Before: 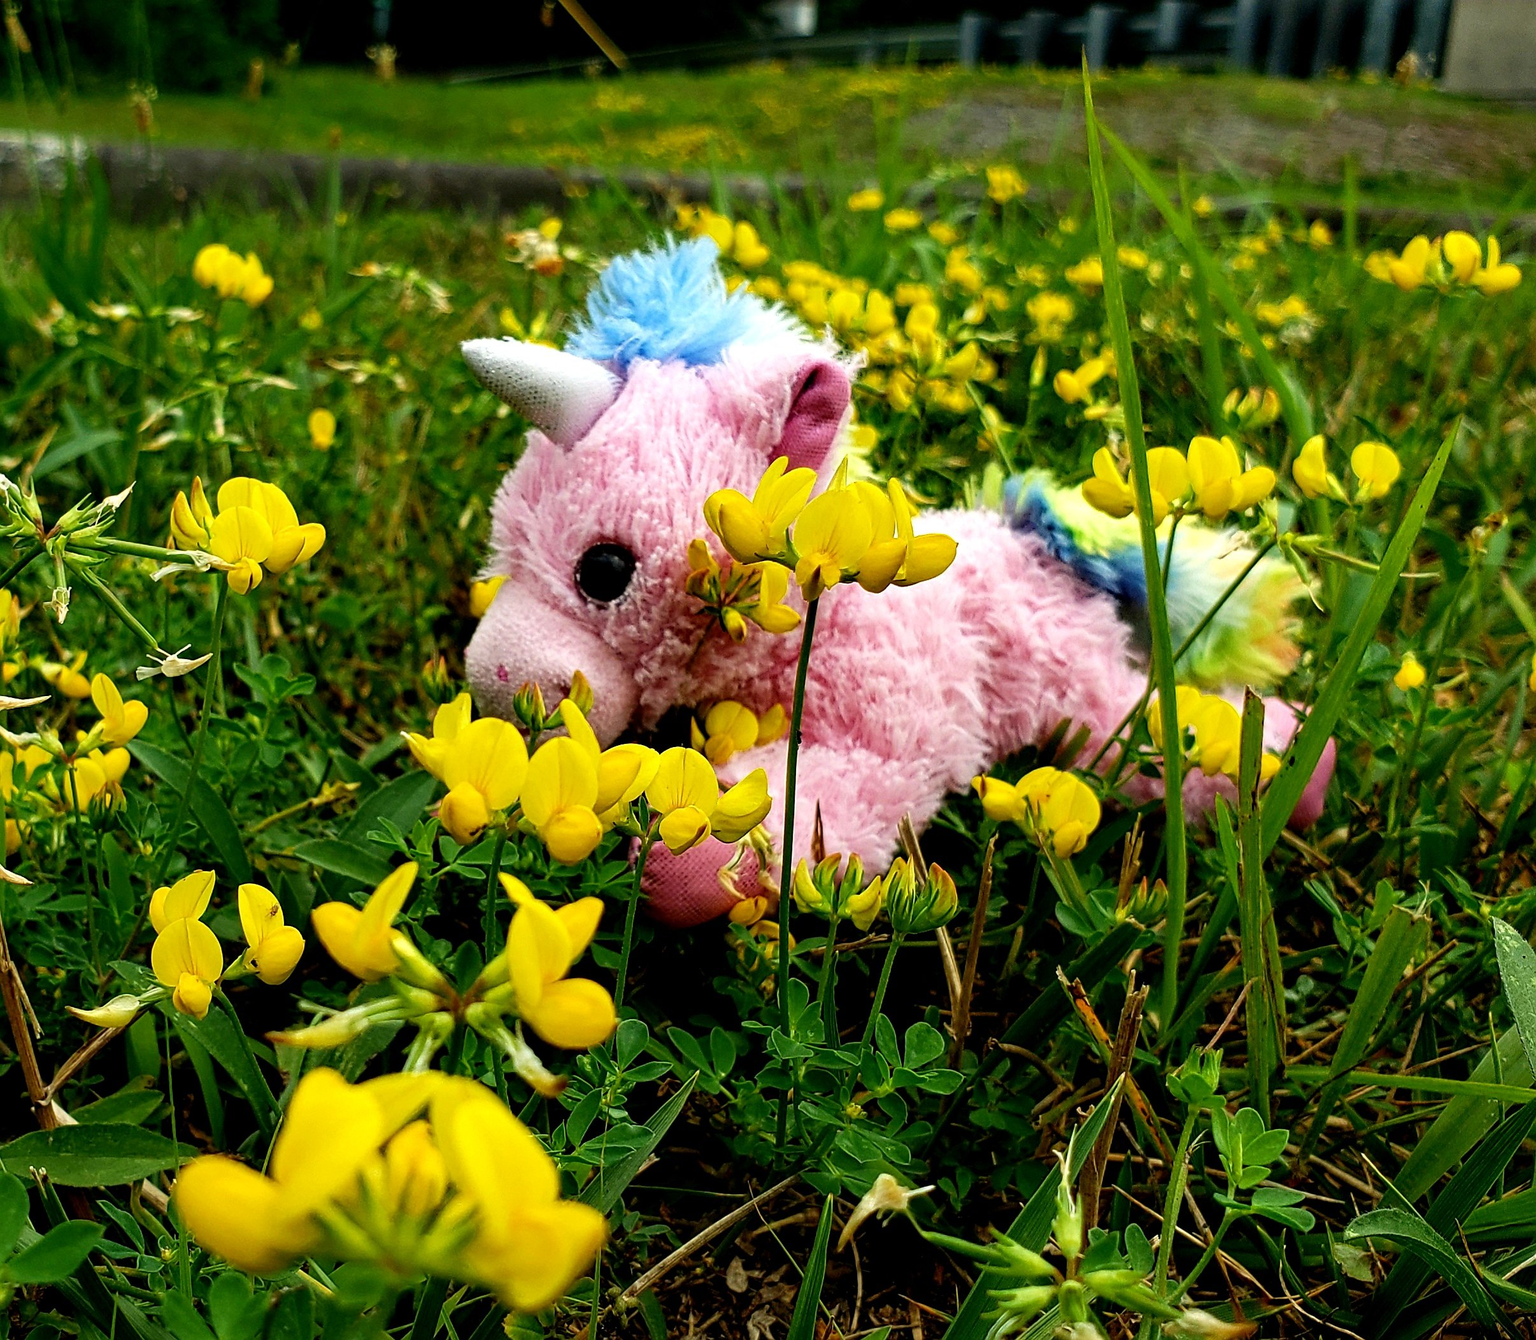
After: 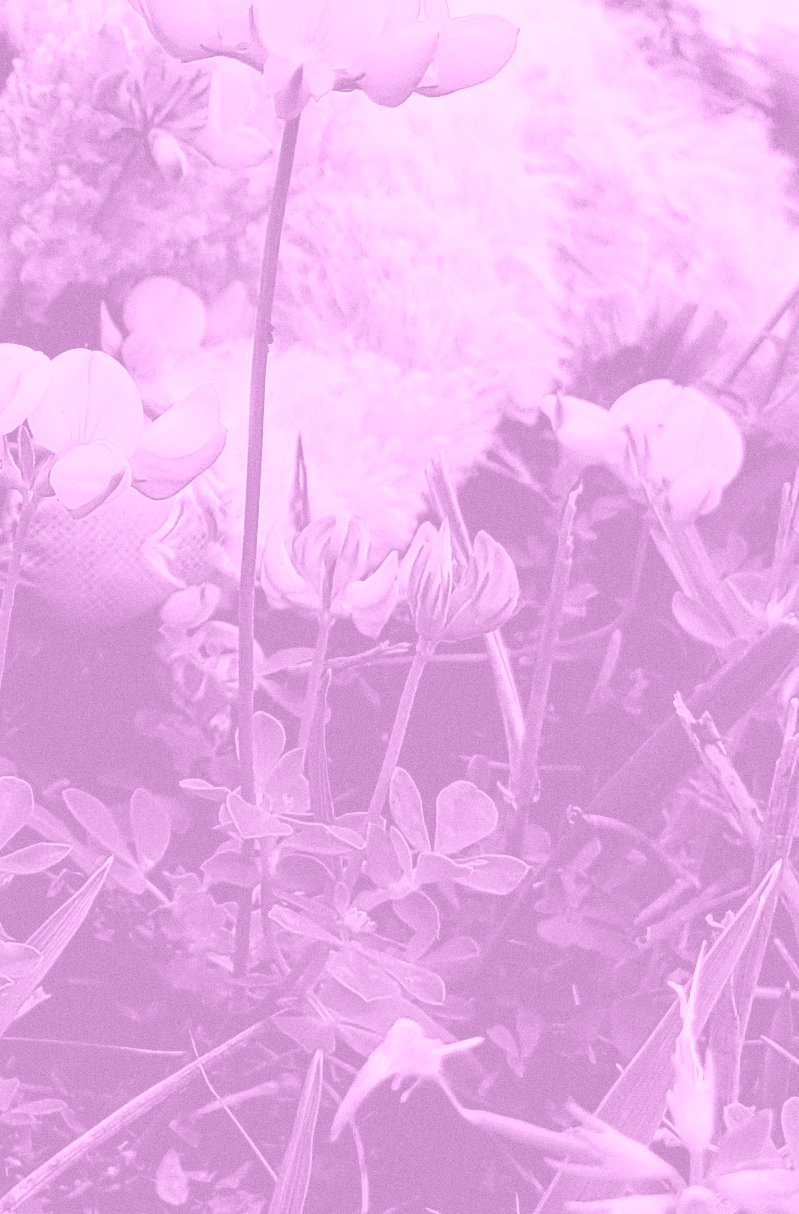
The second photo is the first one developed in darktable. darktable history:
colorize: hue 331.2°, saturation 75%, source mix 30.28%, lightness 70.52%, version 1
white balance: red 0.926, green 1.003, blue 1.133
crop: left 40.878%, top 39.176%, right 25.993%, bottom 3.081%
grain: on, module defaults
